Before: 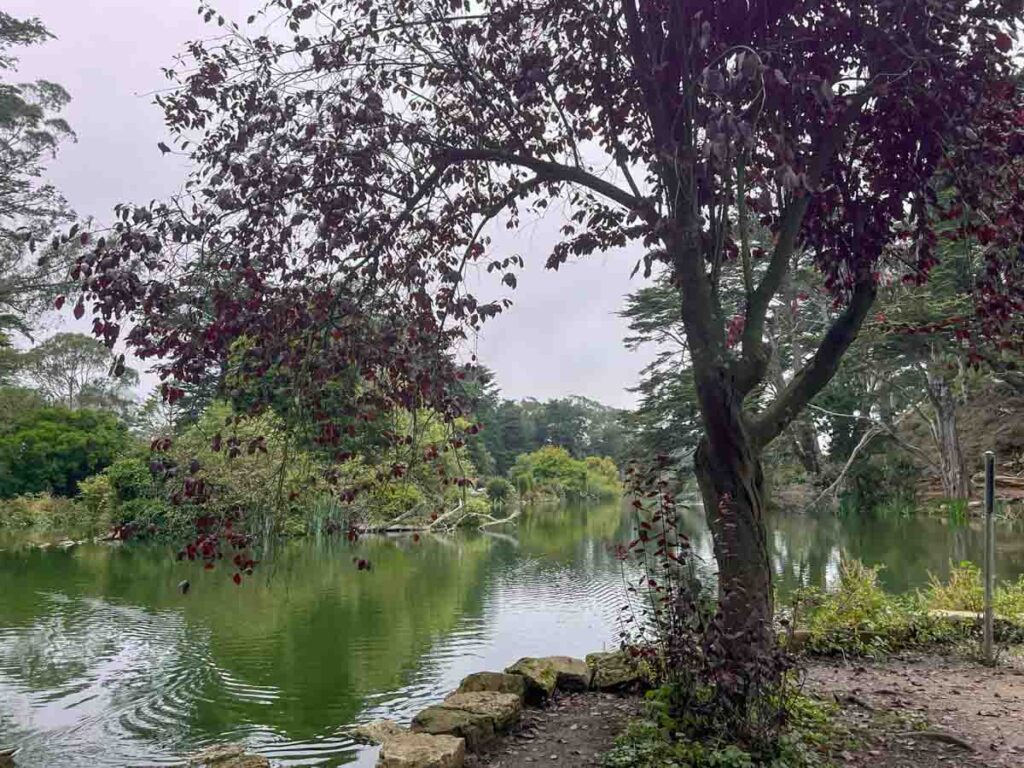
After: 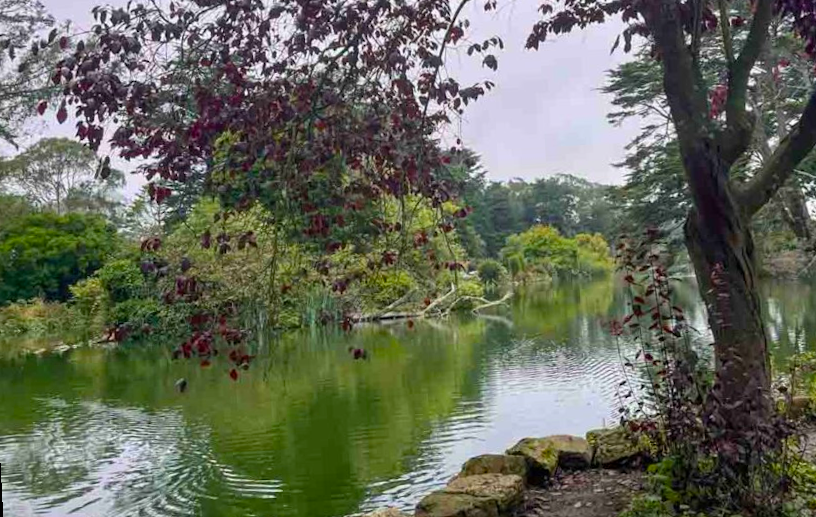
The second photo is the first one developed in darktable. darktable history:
color balance rgb: perceptual saturation grading › global saturation 20%, global vibrance 20%
crop: top 26.531%, right 17.959%
rotate and perspective: rotation -3°, crop left 0.031, crop right 0.968, crop top 0.07, crop bottom 0.93
